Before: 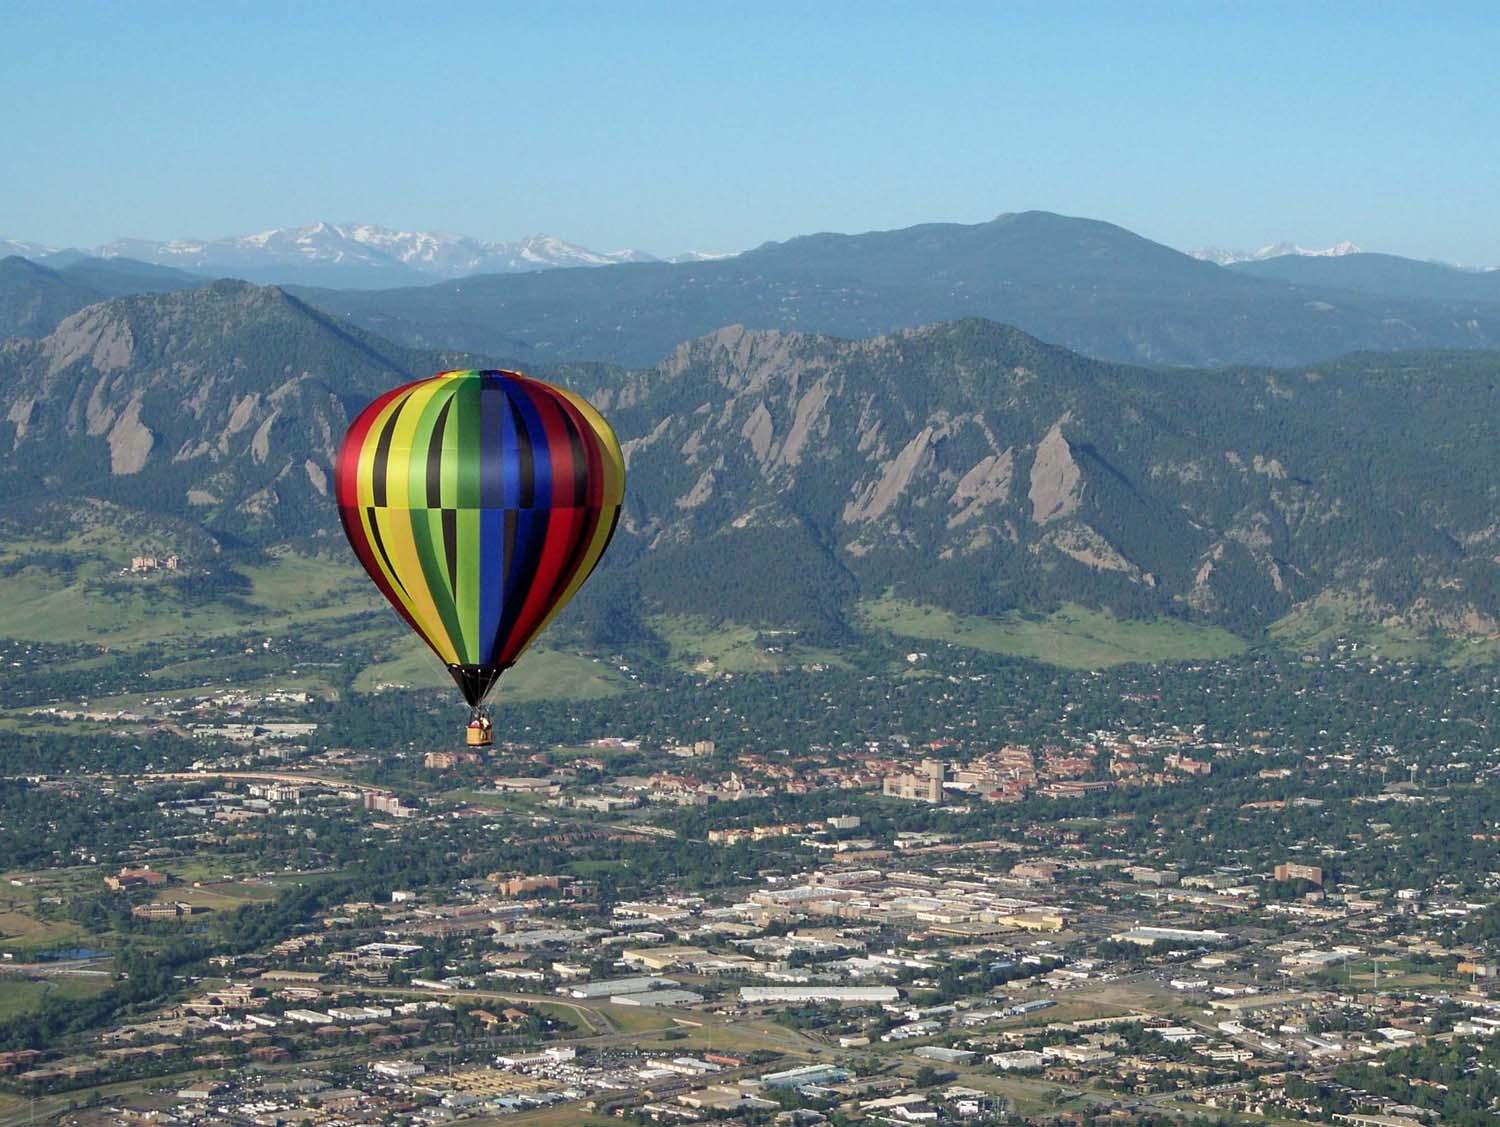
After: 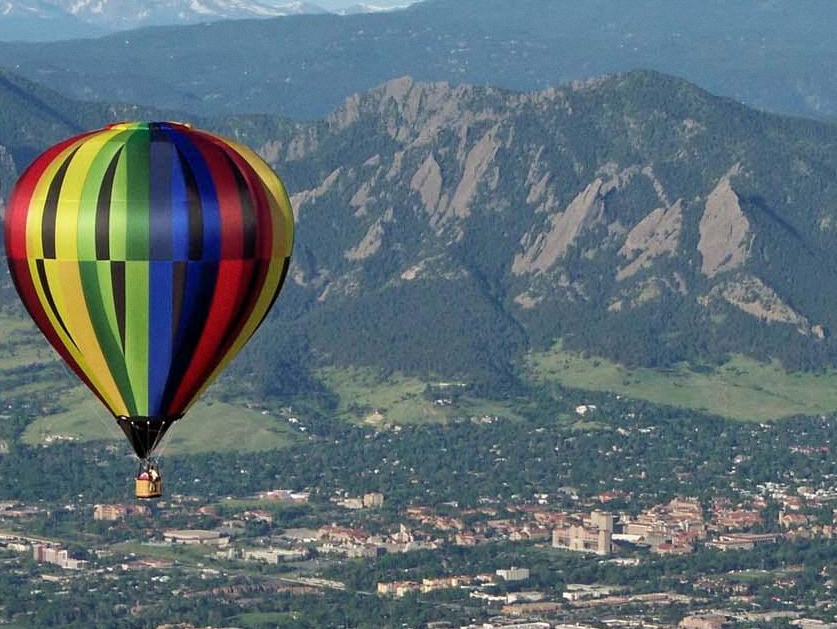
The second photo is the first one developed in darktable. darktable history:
shadows and highlights: soften with gaussian
crop and rotate: left 22.13%, top 22.054%, right 22.026%, bottom 22.102%
grain: coarseness 0.09 ISO, strength 10%
